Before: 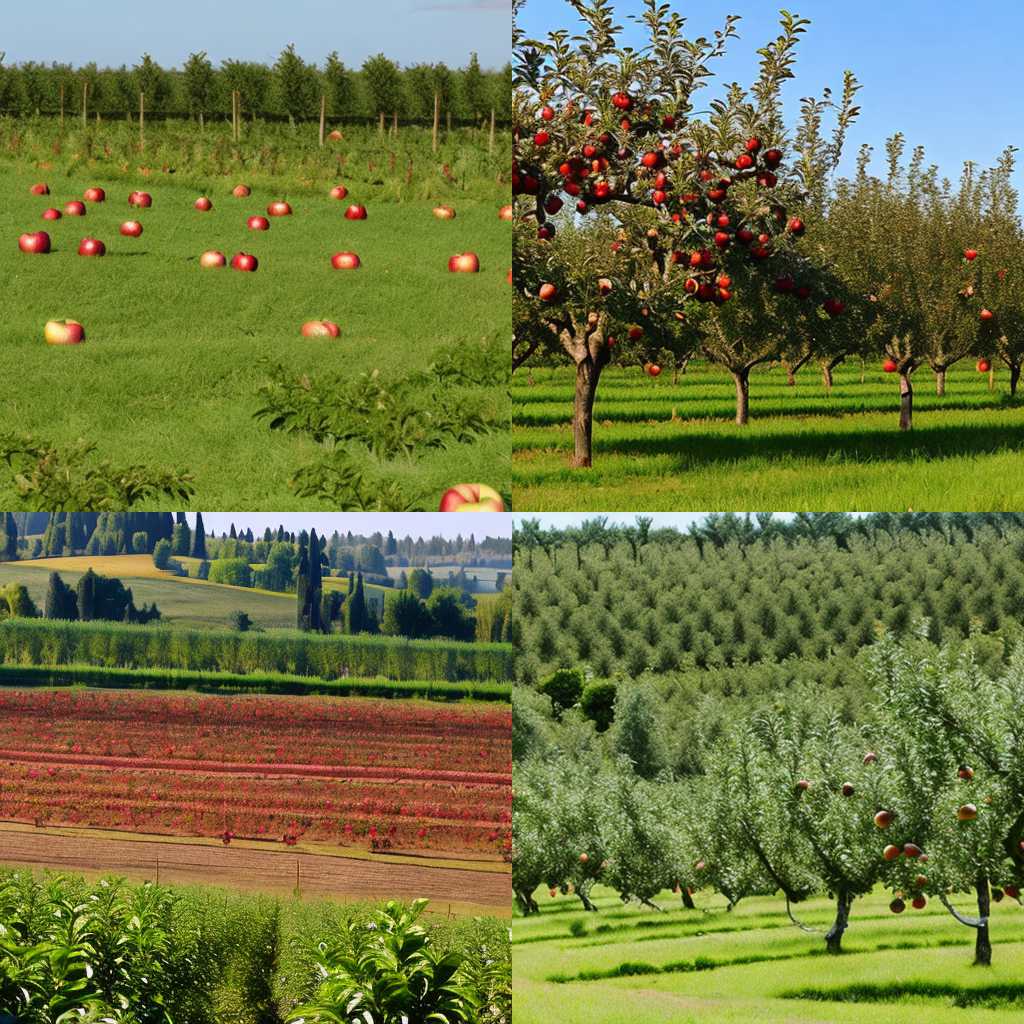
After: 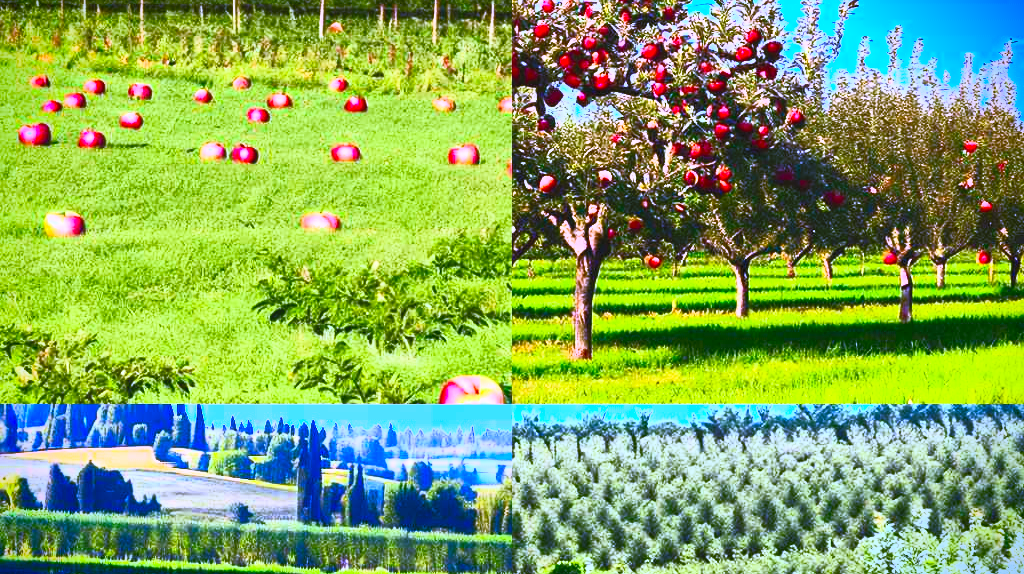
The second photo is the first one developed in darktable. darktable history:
crop and rotate: top 10.605%, bottom 33.274%
white balance: red 0.98, blue 1.61
vignetting: fall-off start 88.53%, fall-off radius 44.2%, saturation 0.376, width/height ratio 1.161
contrast brightness saturation: contrast 1, brightness 1, saturation 1
